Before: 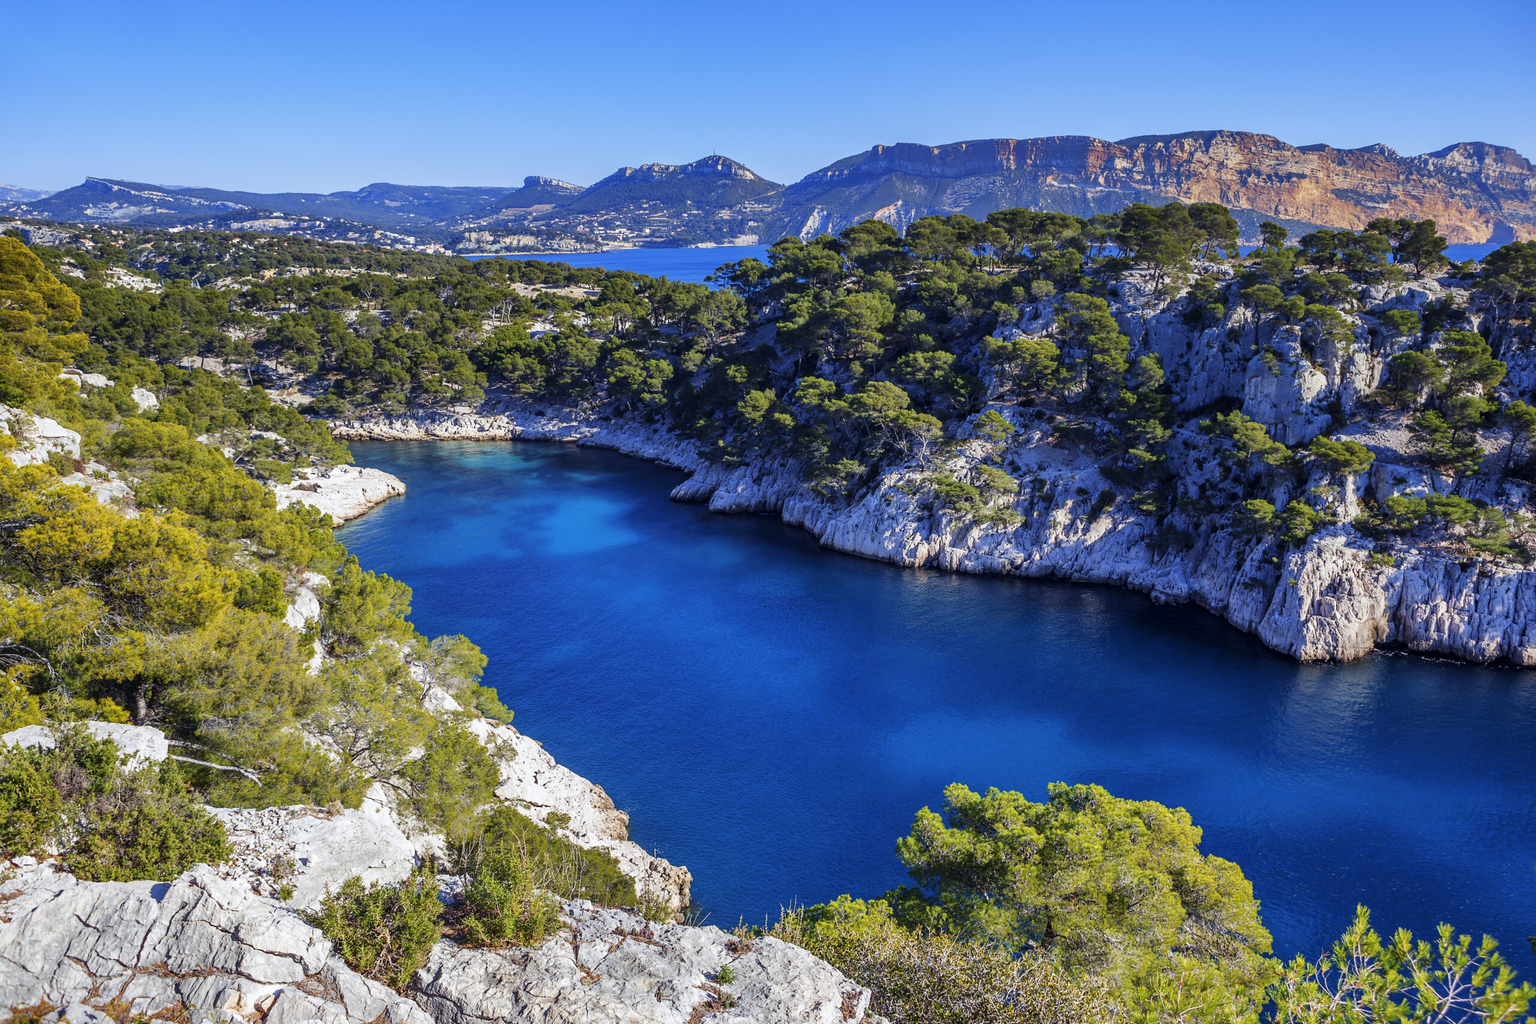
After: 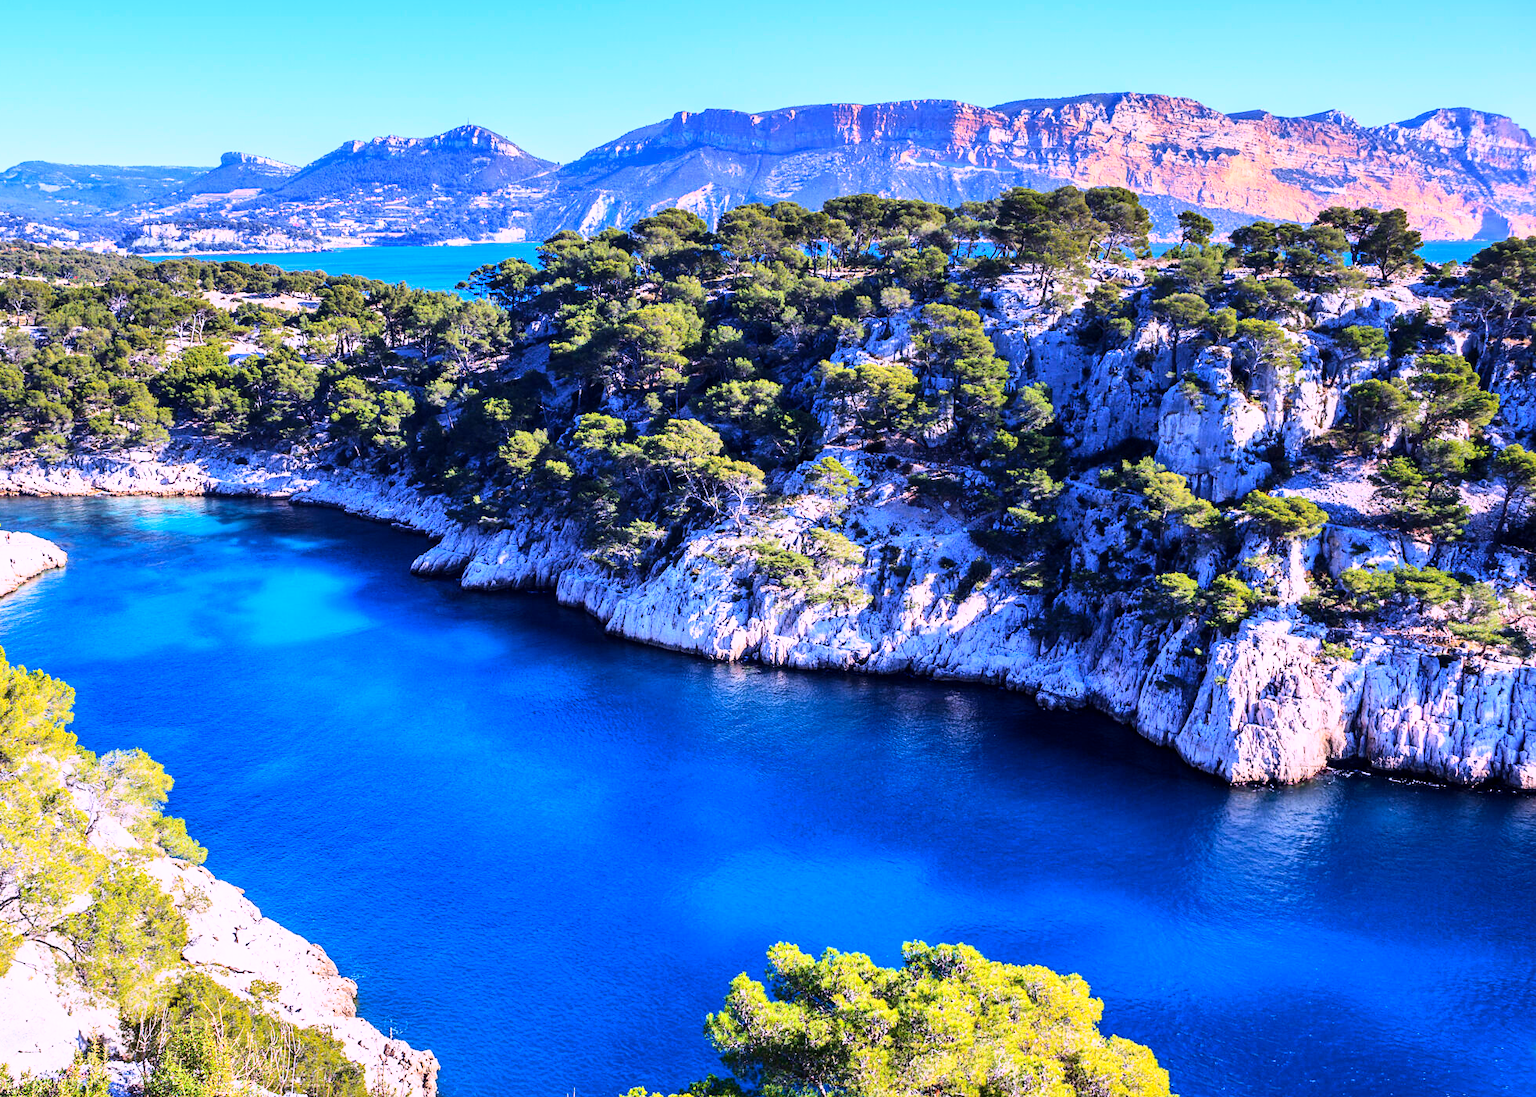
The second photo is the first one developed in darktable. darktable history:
white balance: red 1.042, blue 1.17
base curve: curves: ch0 [(0, 0) (0.018, 0.026) (0.143, 0.37) (0.33, 0.731) (0.458, 0.853) (0.735, 0.965) (0.905, 0.986) (1, 1)]
crop: left 23.095%, top 5.827%, bottom 11.854%
